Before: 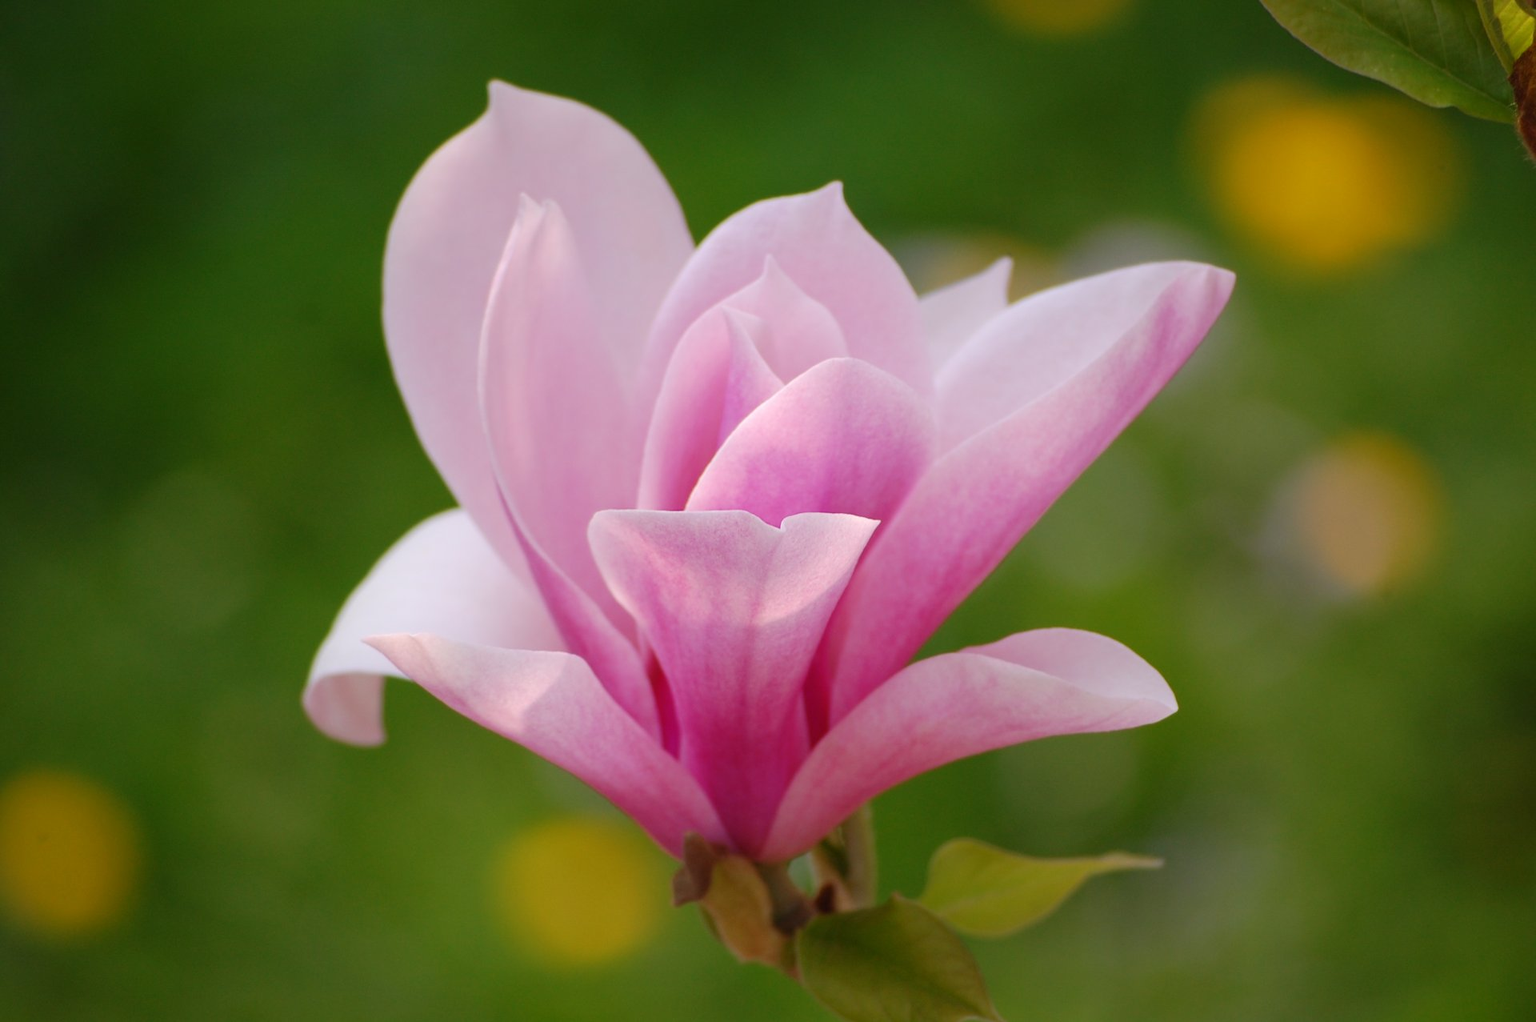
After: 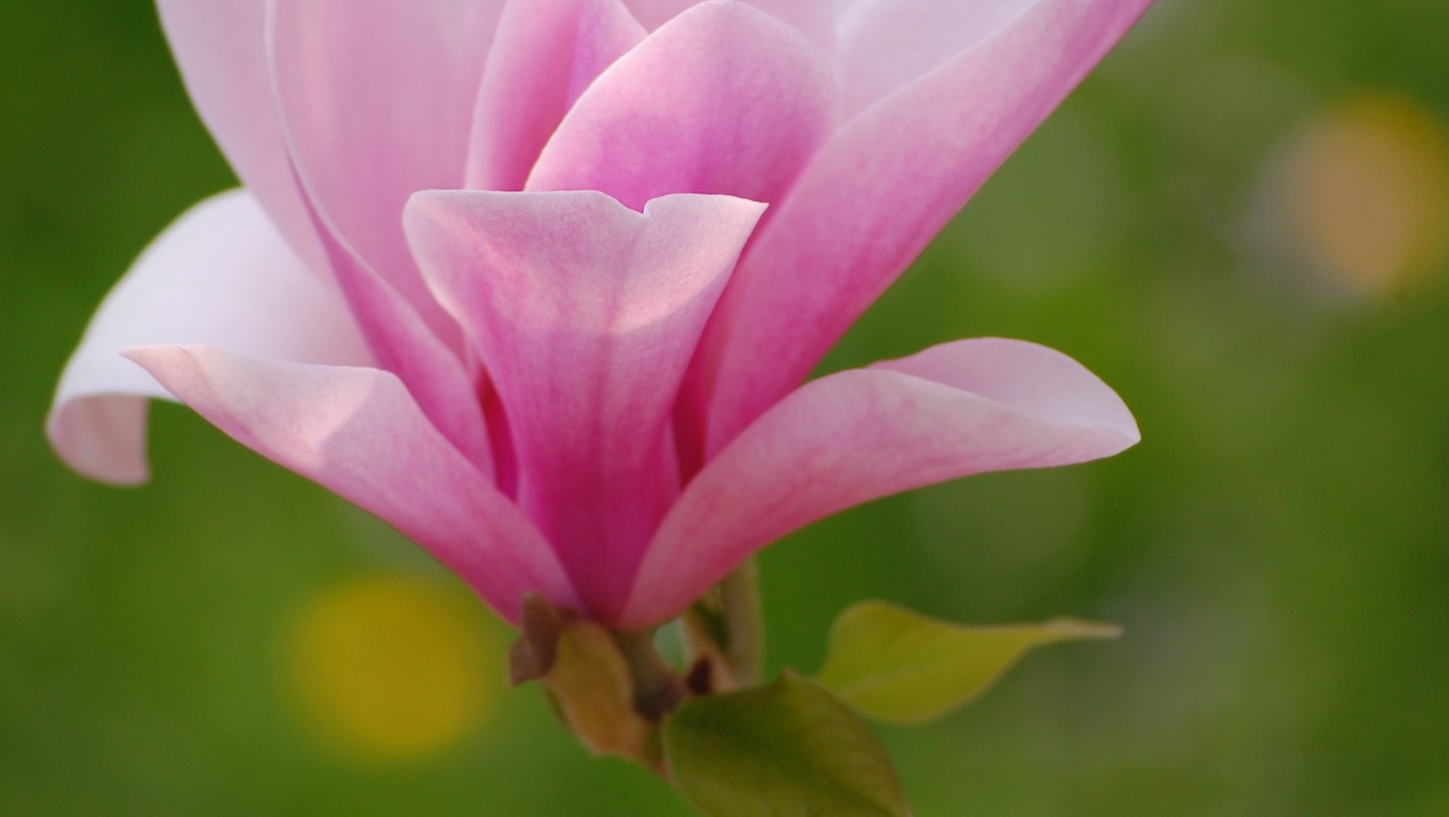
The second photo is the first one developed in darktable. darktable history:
crop and rotate: left 17.327%, top 35.054%, right 7.184%, bottom 0.904%
local contrast: mode bilateral grid, contrast 100, coarseness 100, detail 90%, midtone range 0.2
